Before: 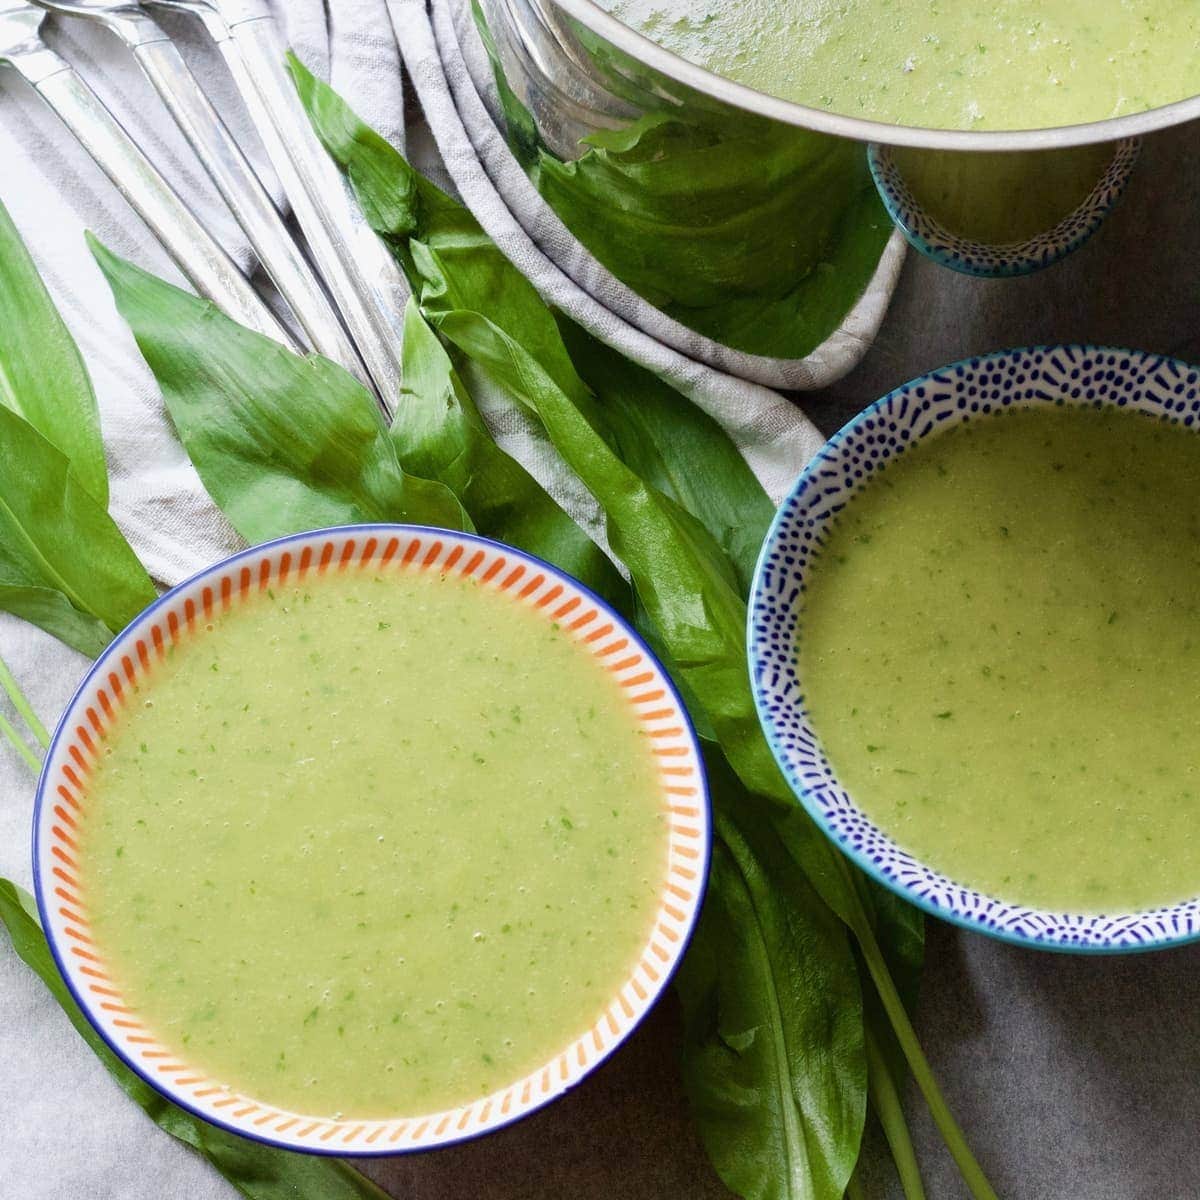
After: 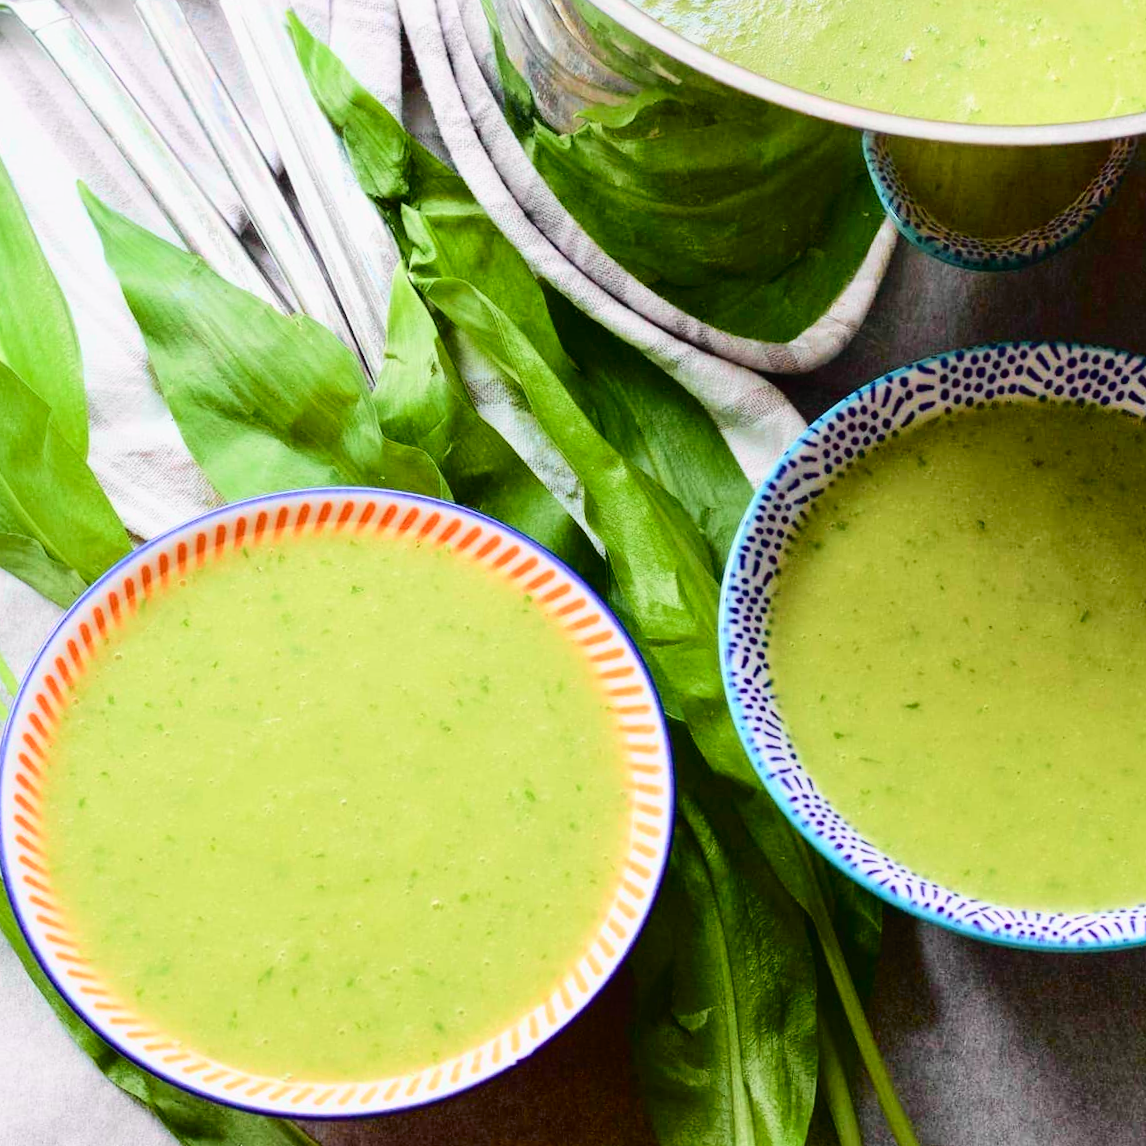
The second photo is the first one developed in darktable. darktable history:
tone curve: curves: ch0 [(0, 0.014) (0.12, 0.096) (0.386, 0.49) (0.54, 0.684) (0.751, 0.855) (0.89, 0.943) (0.998, 0.989)]; ch1 [(0, 0) (0.133, 0.099) (0.437, 0.41) (0.5, 0.5) (0.517, 0.536) (0.548, 0.575) (0.582, 0.631) (0.627, 0.688) (0.836, 0.868) (1, 1)]; ch2 [(0, 0) (0.374, 0.341) (0.456, 0.443) (0.478, 0.49) (0.501, 0.5) (0.528, 0.538) (0.55, 0.6) (0.572, 0.63) (0.702, 0.765) (1, 1)], color space Lab, independent channels, preserve colors none
crop and rotate: angle -2.75°
